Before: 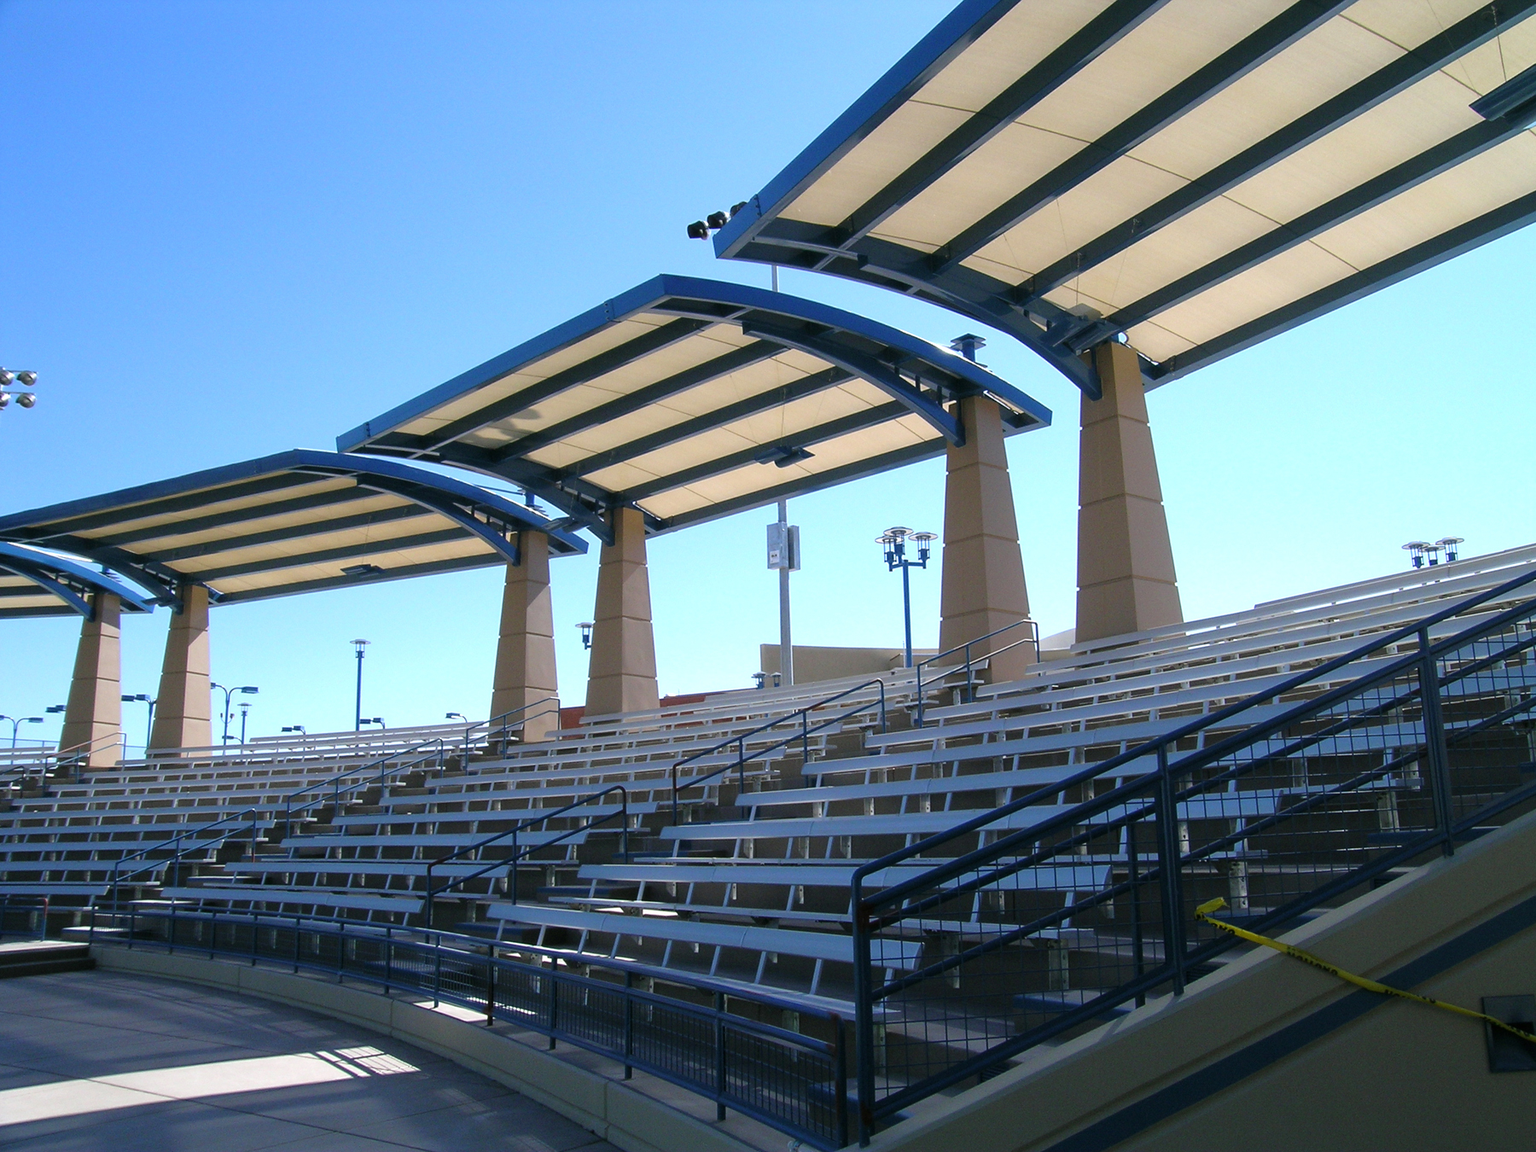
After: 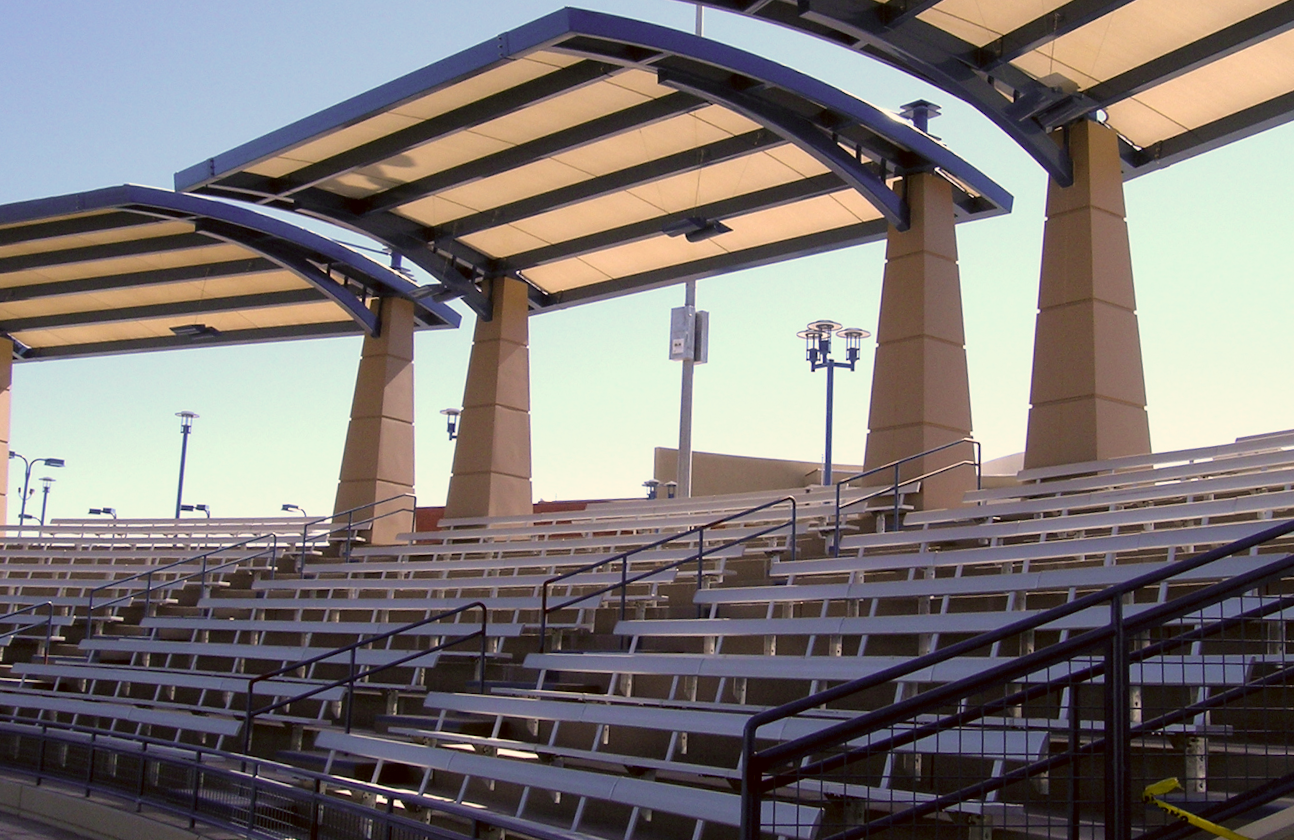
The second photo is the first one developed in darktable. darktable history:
color correction: highlights a* 10.19, highlights b* 9.72, shadows a* 8.04, shadows b* 7.99, saturation 0.817
crop and rotate: angle -3.65°, left 9.751%, top 20.537%, right 12.357%, bottom 12.032%
color balance rgb: highlights gain › chroma 3.03%, highlights gain › hue 78.71°, global offset › luminance -0.395%, perceptual saturation grading › global saturation 0.403%, global vibrance 20.302%
